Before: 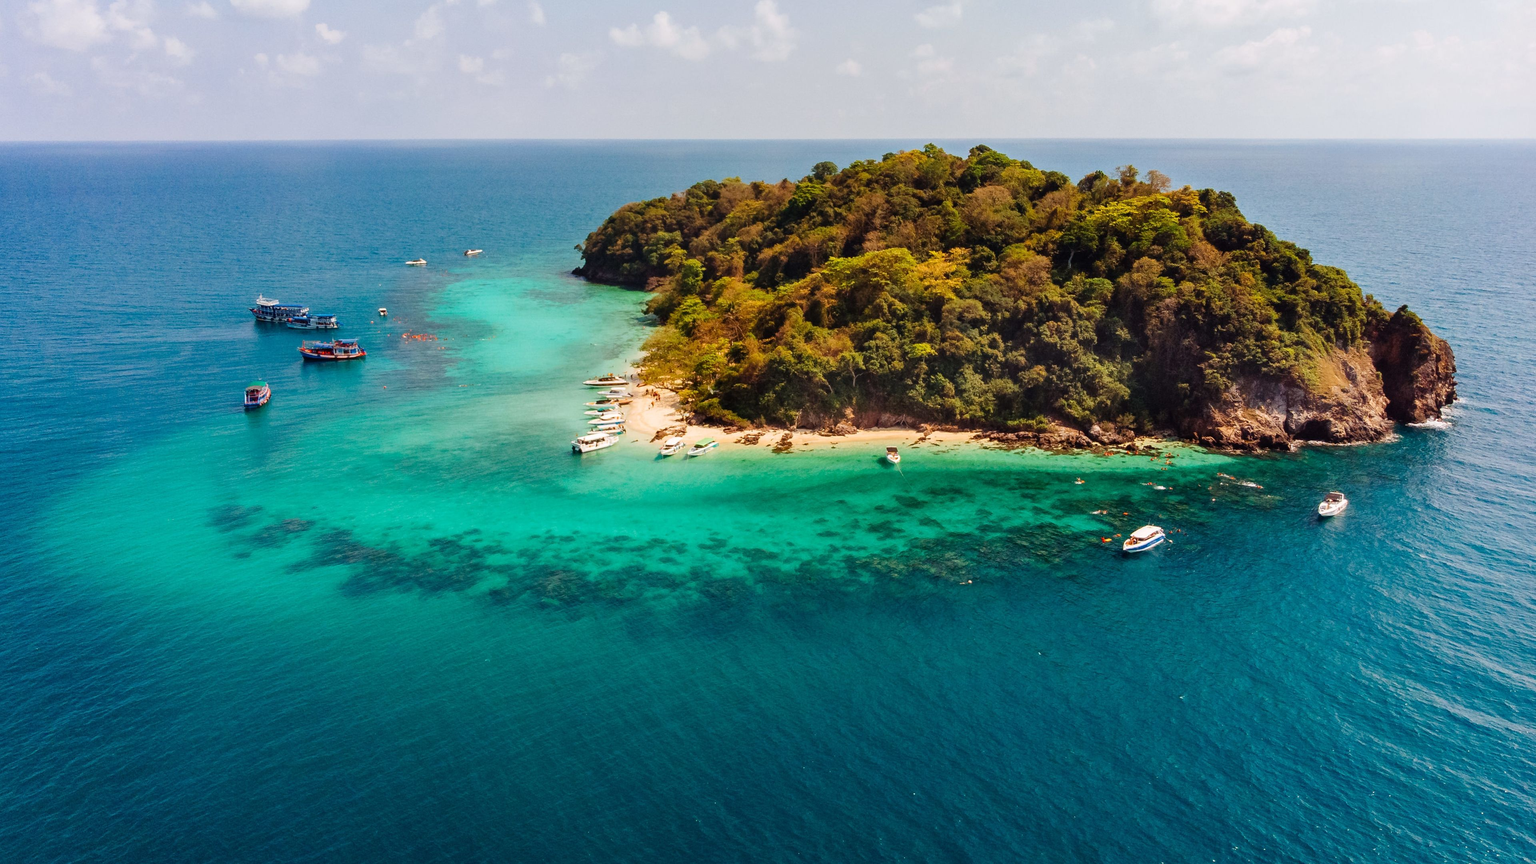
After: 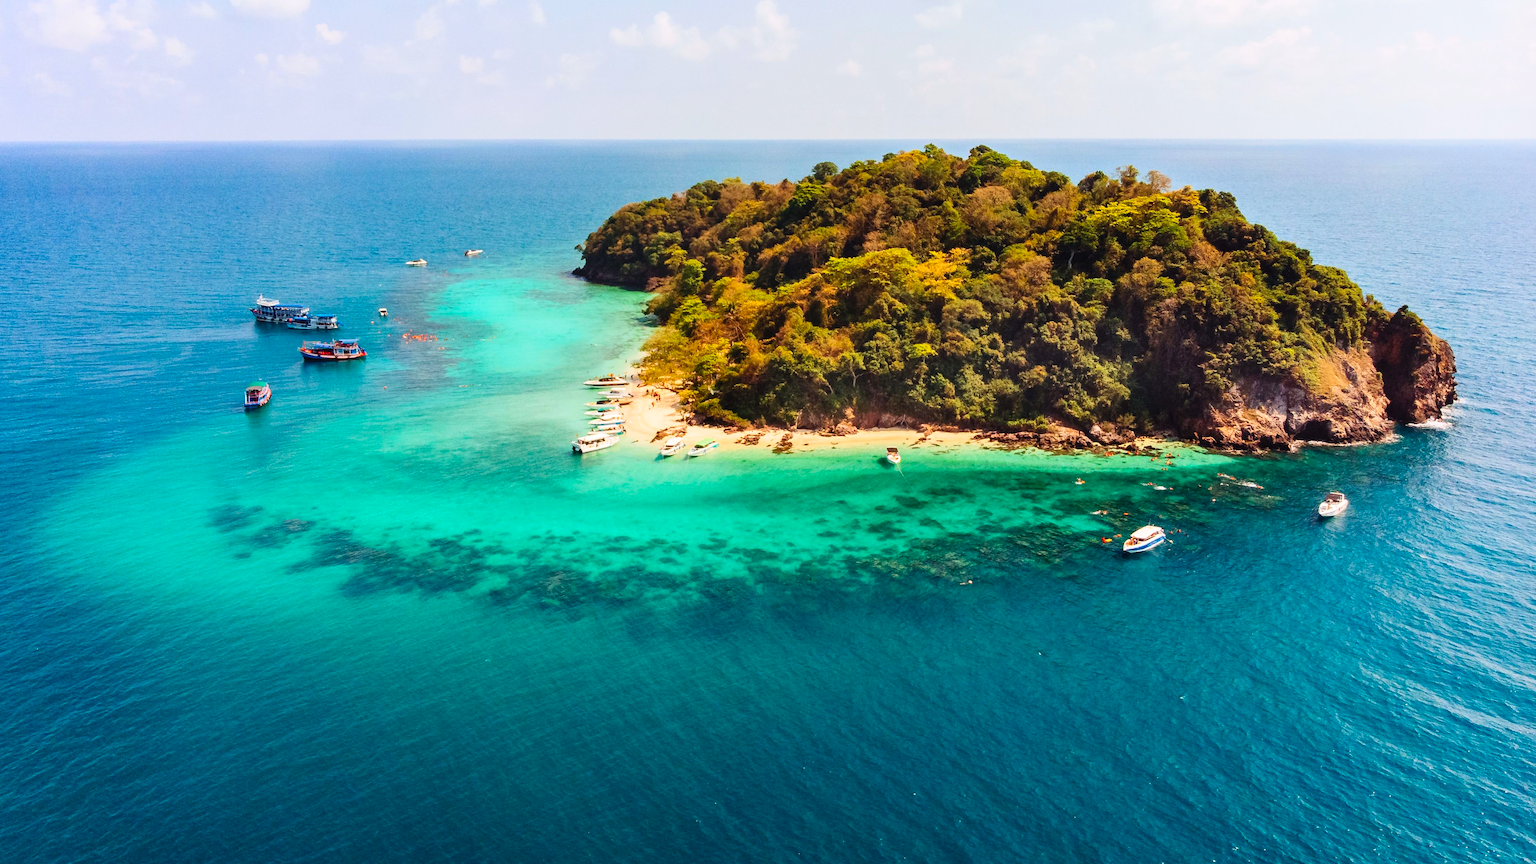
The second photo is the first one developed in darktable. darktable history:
contrast brightness saturation: contrast 0.205, brightness 0.16, saturation 0.229
